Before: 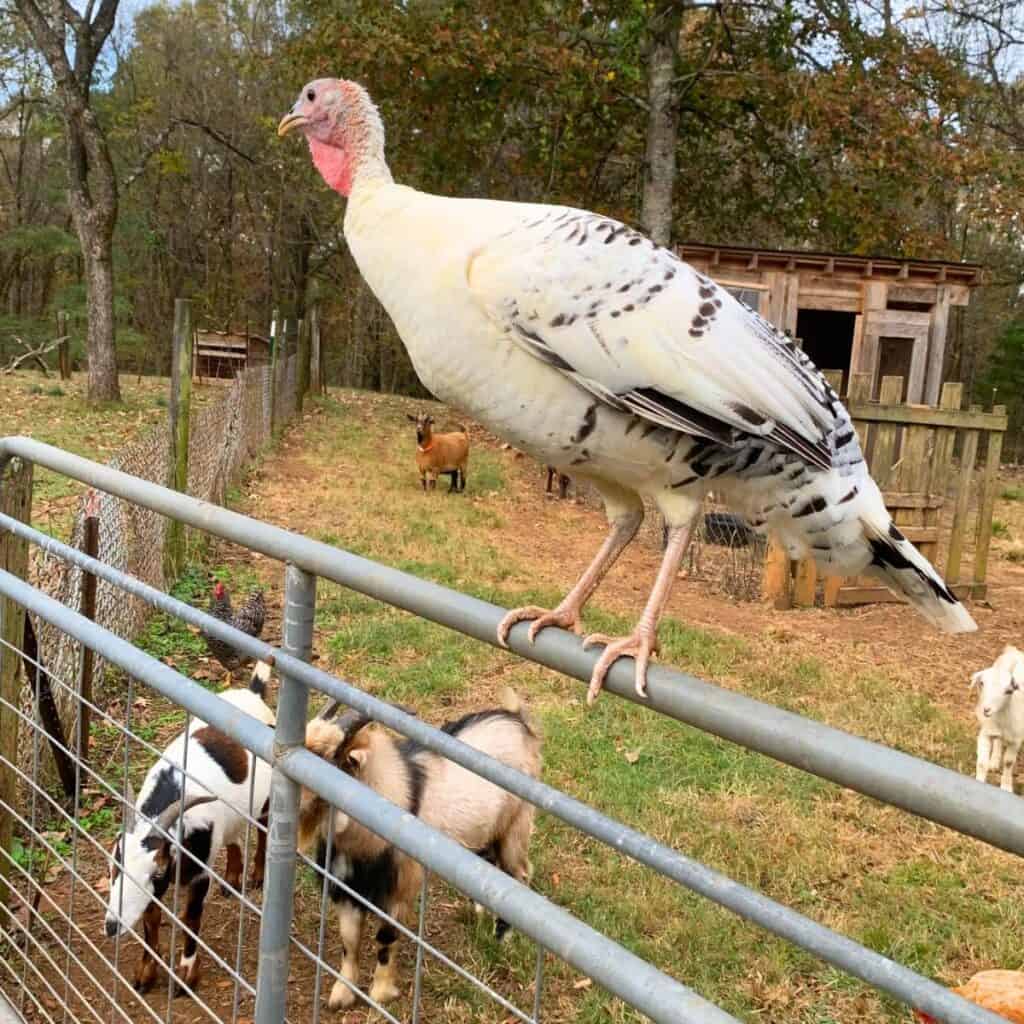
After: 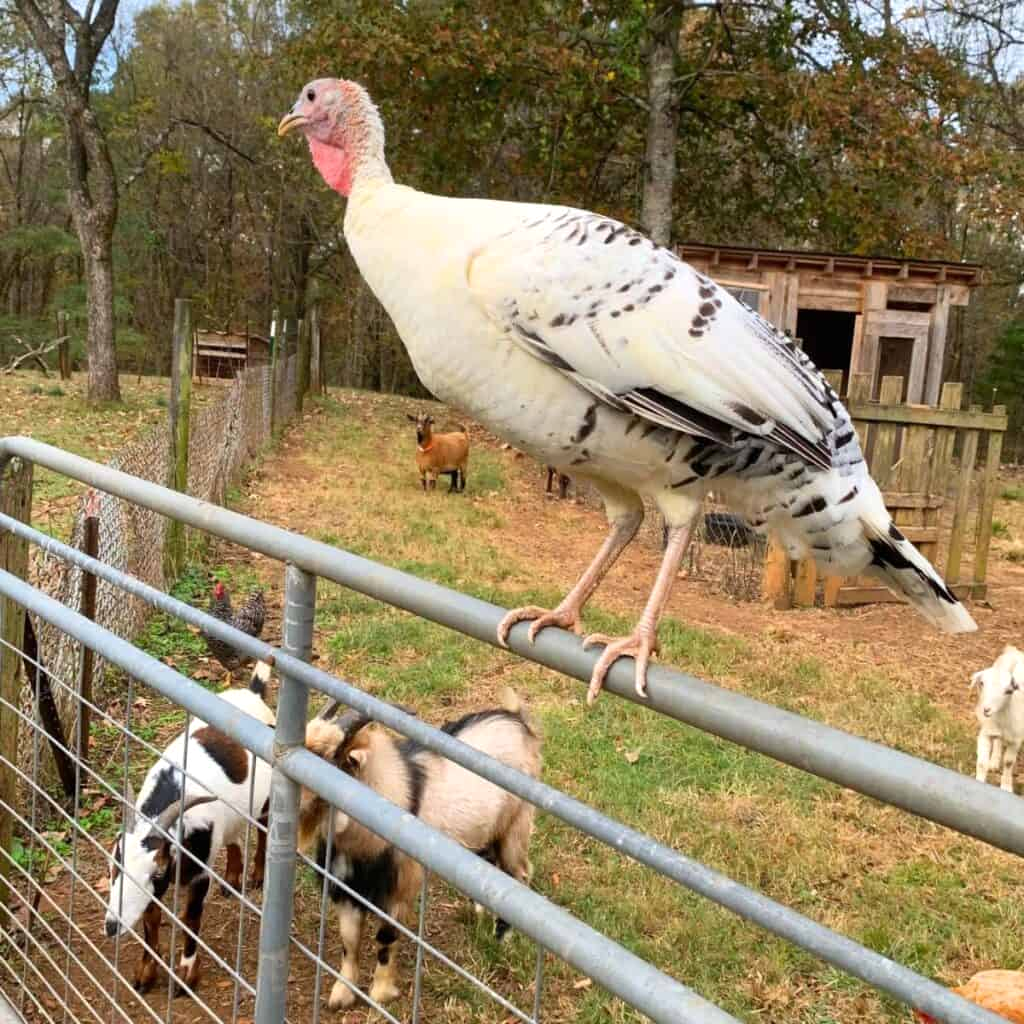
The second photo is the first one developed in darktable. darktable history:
exposure: exposure 0.087 EV, compensate highlight preservation false
